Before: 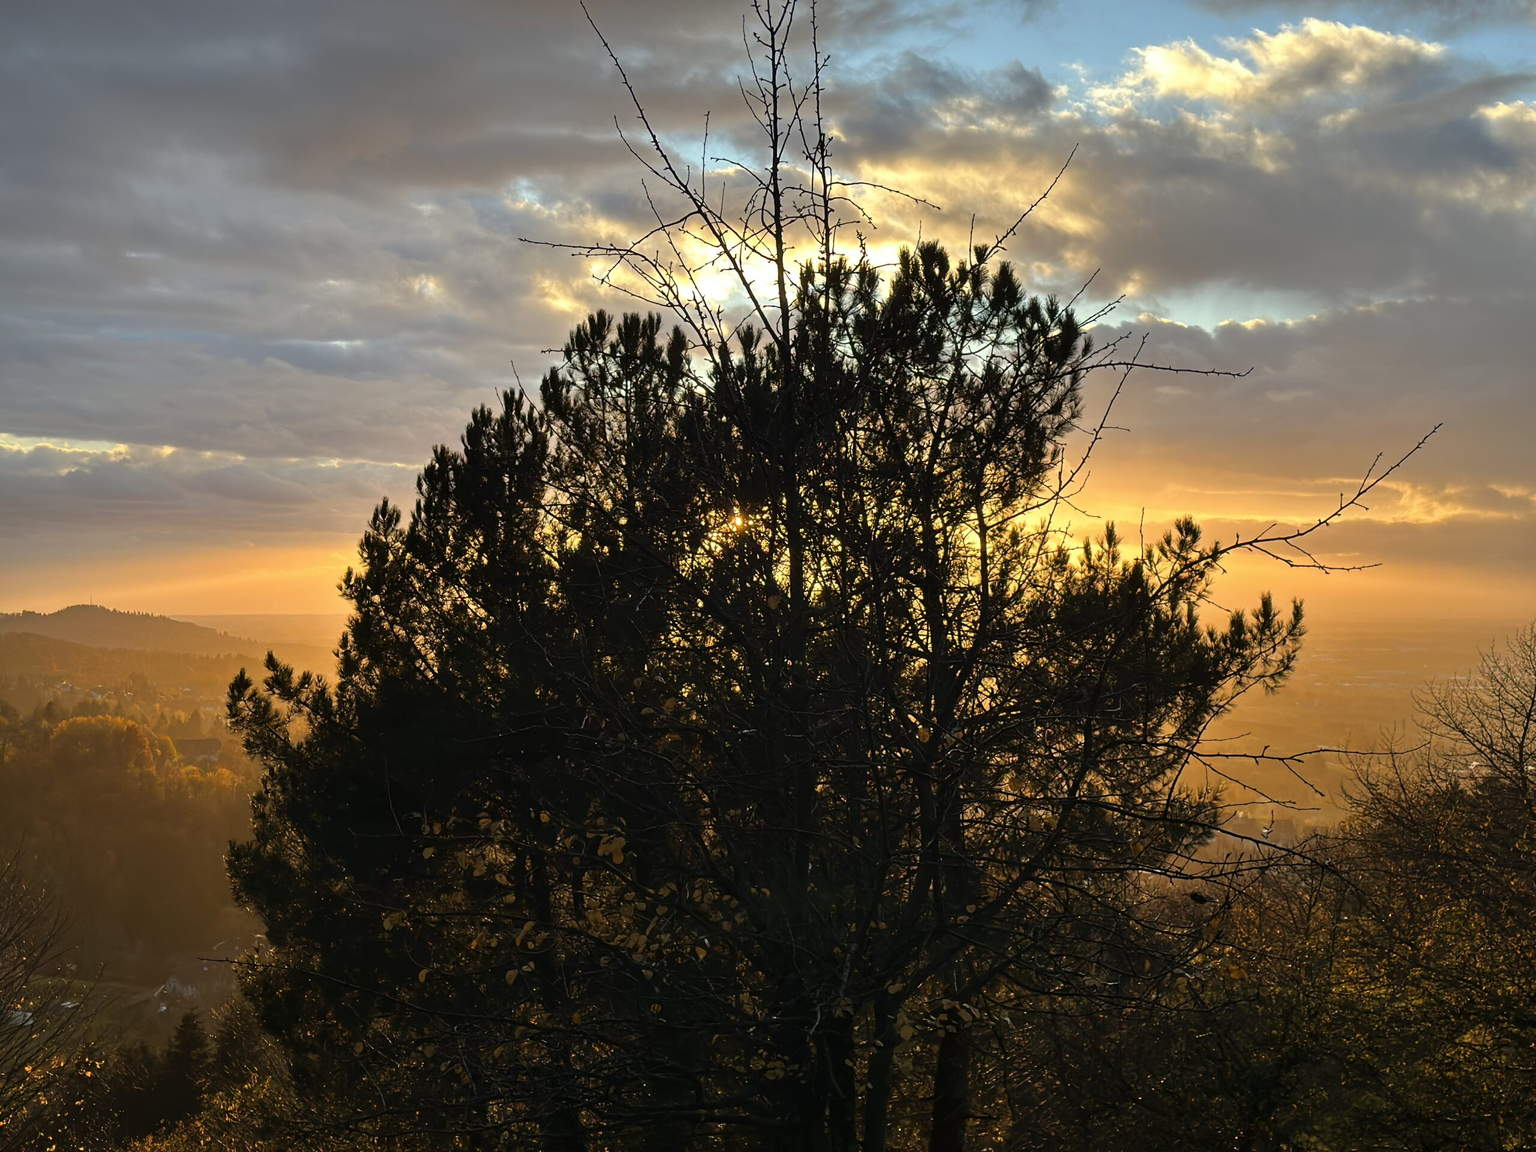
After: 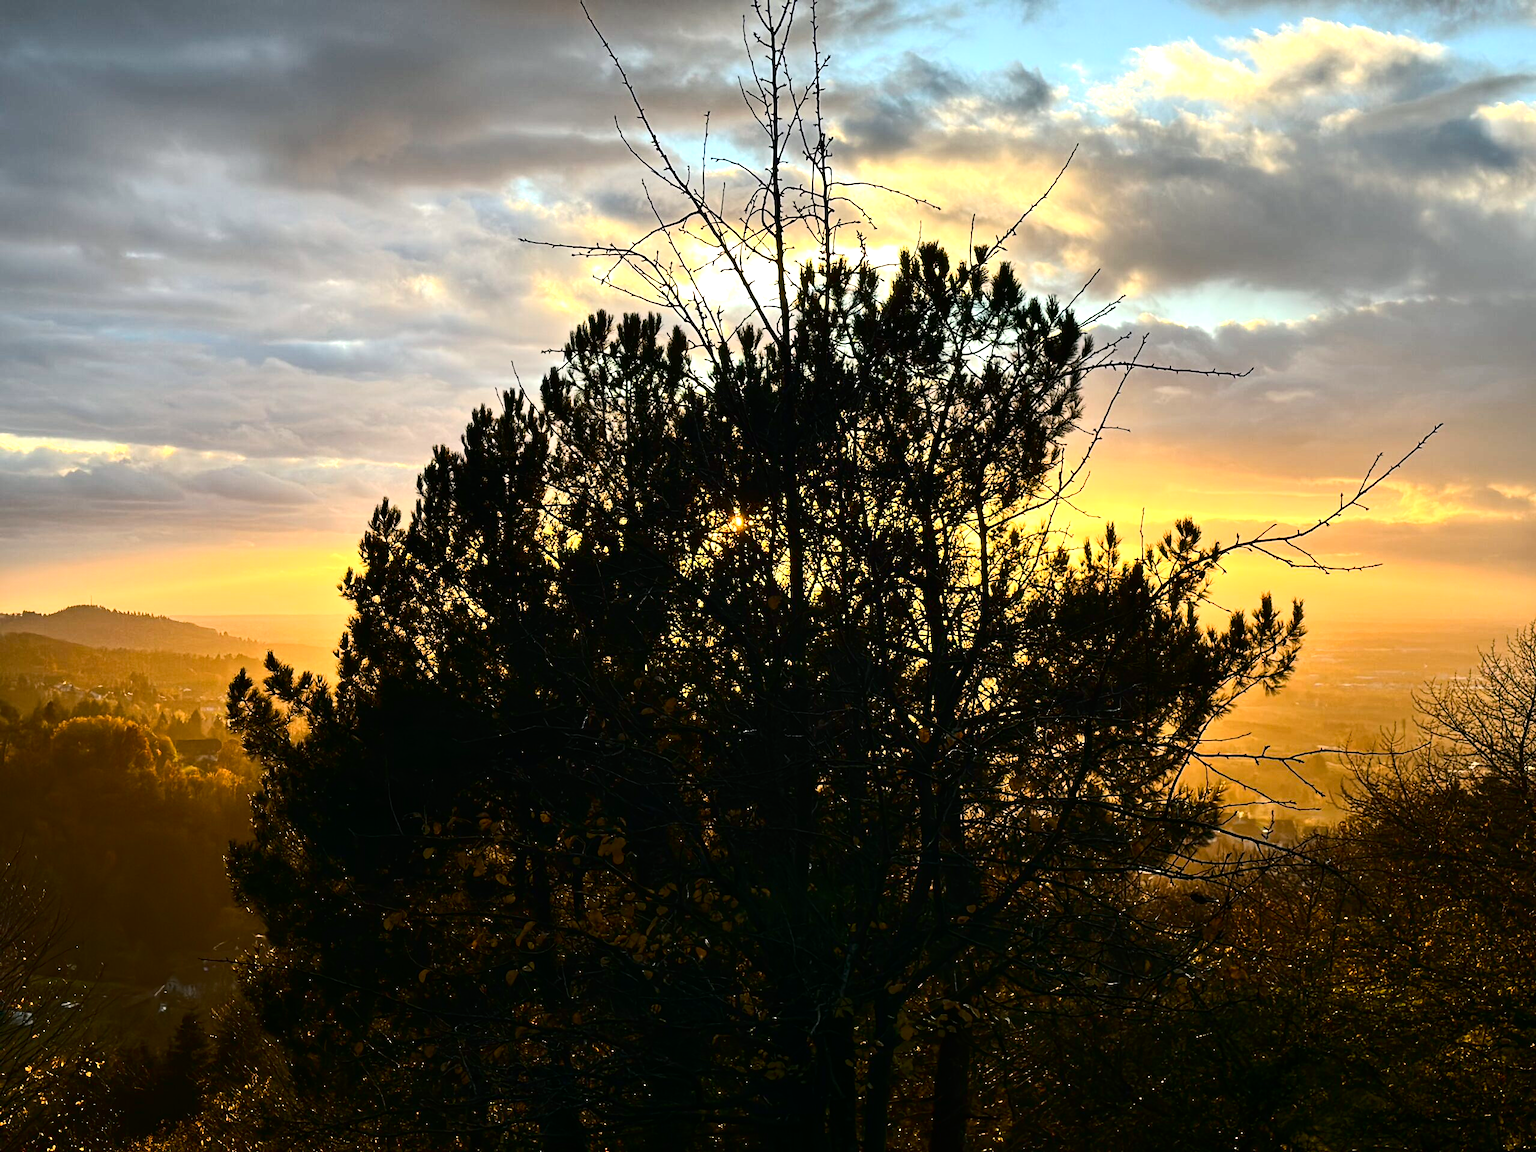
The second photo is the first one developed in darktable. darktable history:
color balance rgb: shadows lift › chroma 2.064%, shadows lift › hue 214.24°, power › hue 62.89°, perceptual saturation grading › global saturation 13.889%, perceptual saturation grading › highlights -25.655%, perceptual saturation grading › shadows 24.454%, perceptual brilliance grading › global brilliance -4.486%, perceptual brilliance grading › highlights 25.056%, perceptual brilliance grading › mid-tones 6.95%, perceptual brilliance grading › shadows -5.04%
contrast brightness saturation: contrast 0.282
